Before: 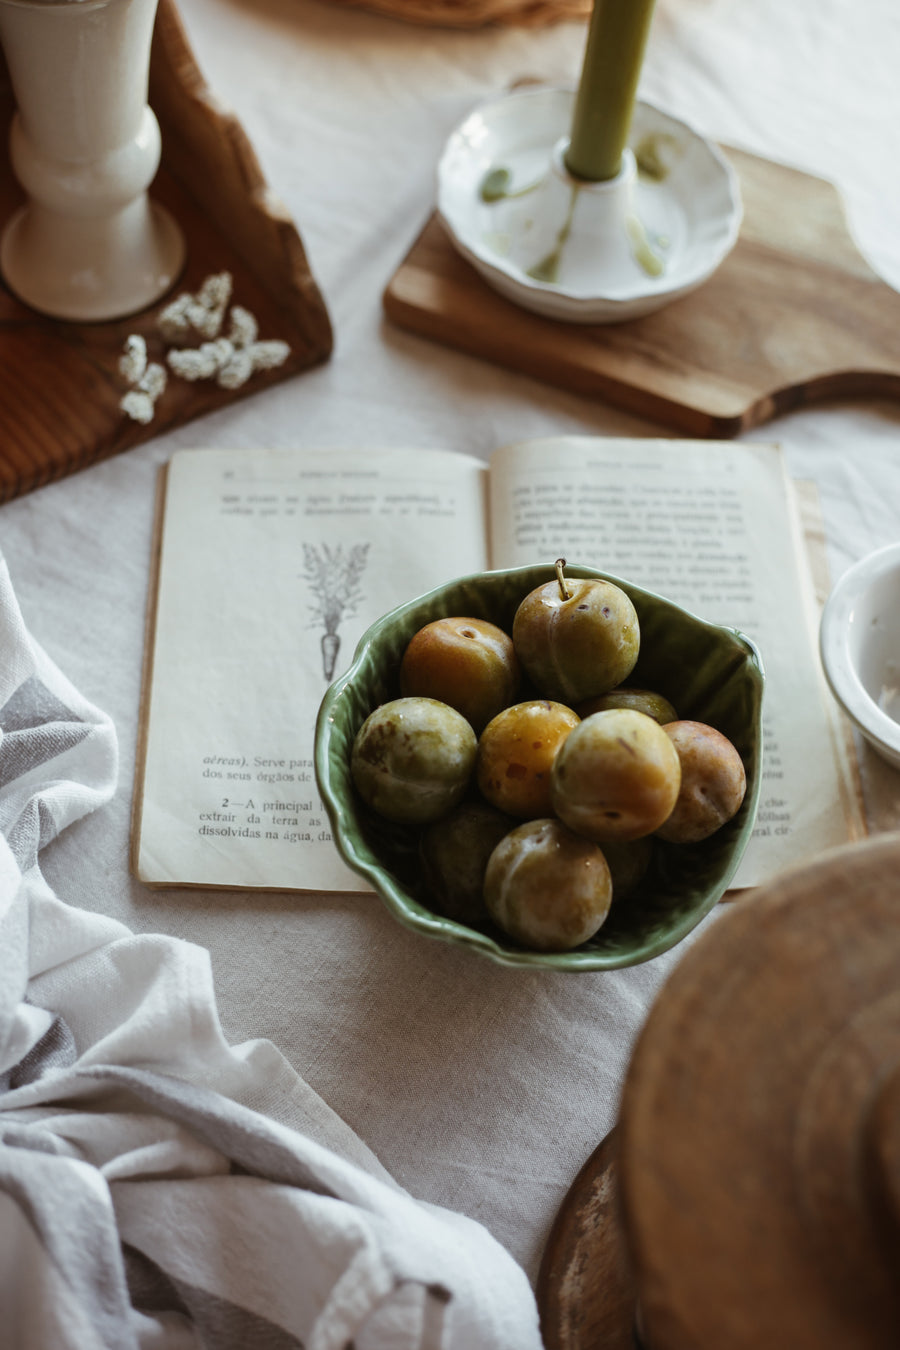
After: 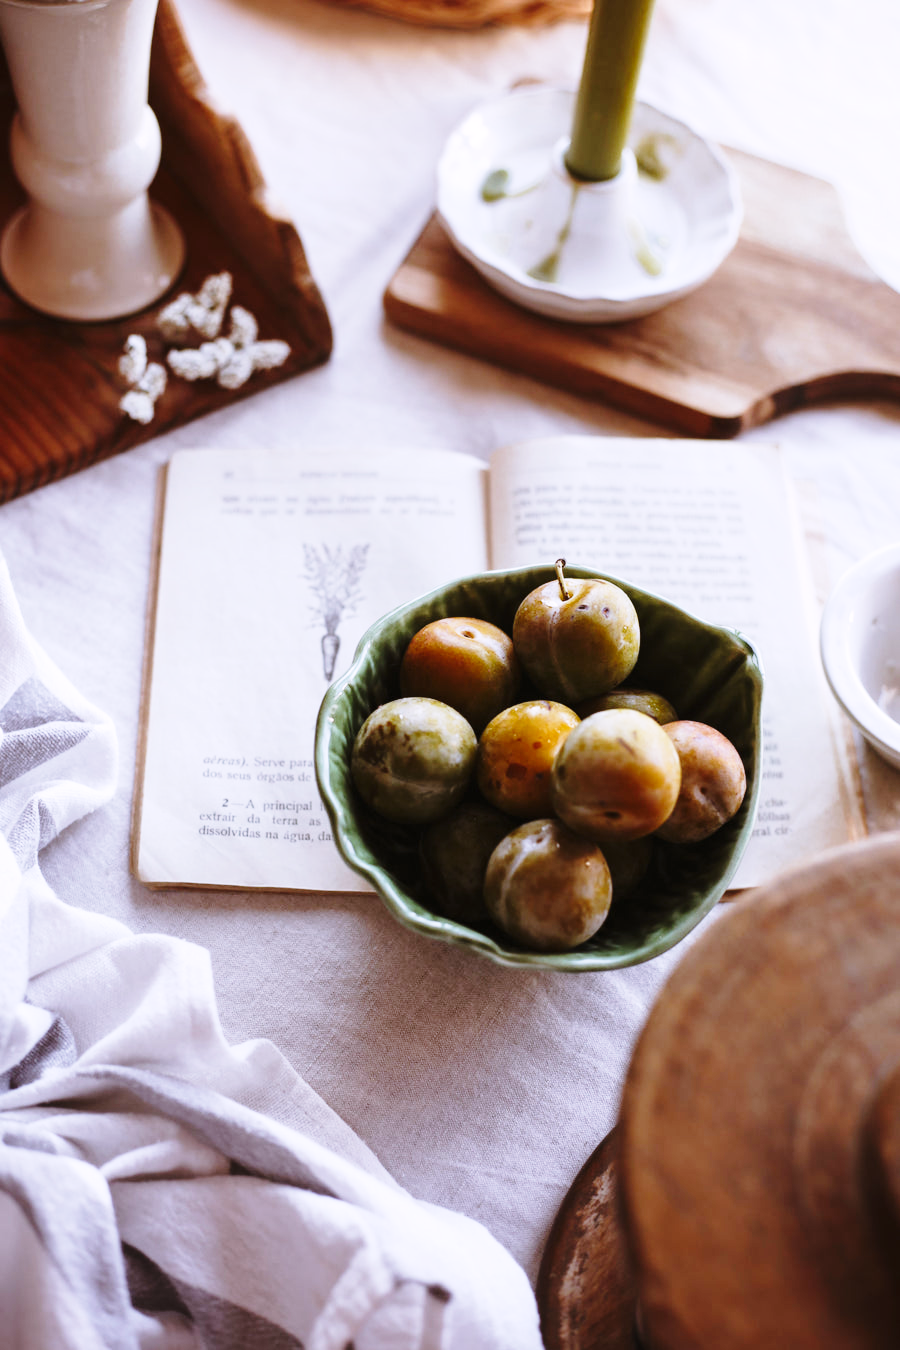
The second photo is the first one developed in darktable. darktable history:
white balance: red 1.042, blue 1.17
base curve: curves: ch0 [(0, 0) (0.028, 0.03) (0.121, 0.232) (0.46, 0.748) (0.859, 0.968) (1, 1)], preserve colors none
